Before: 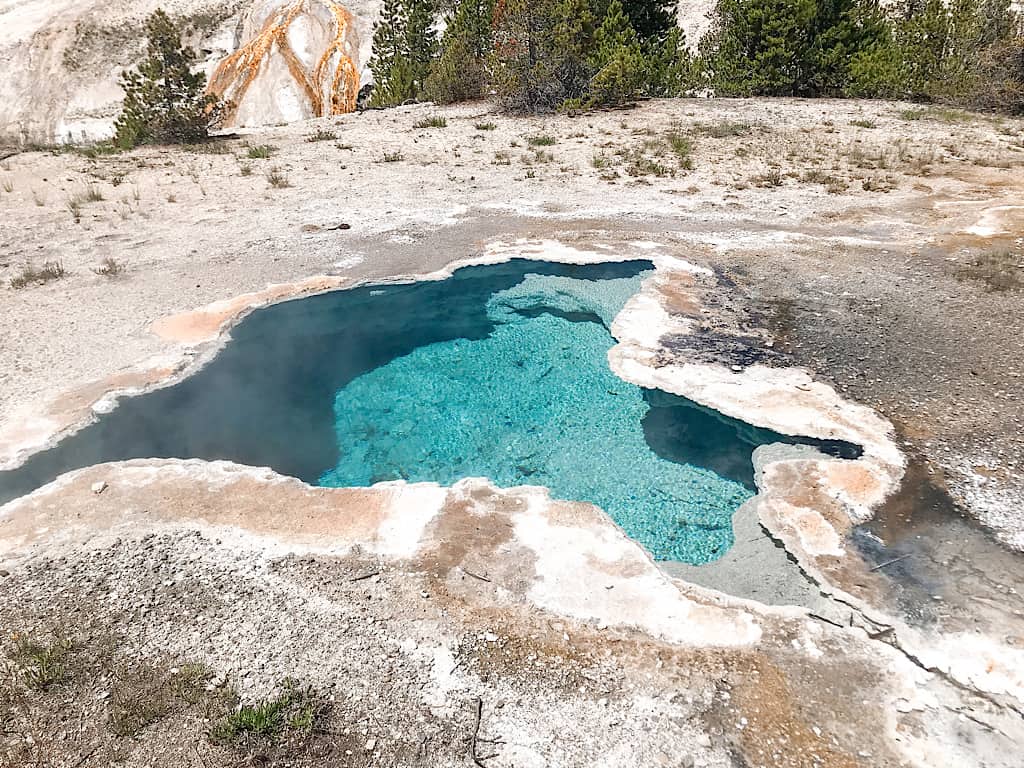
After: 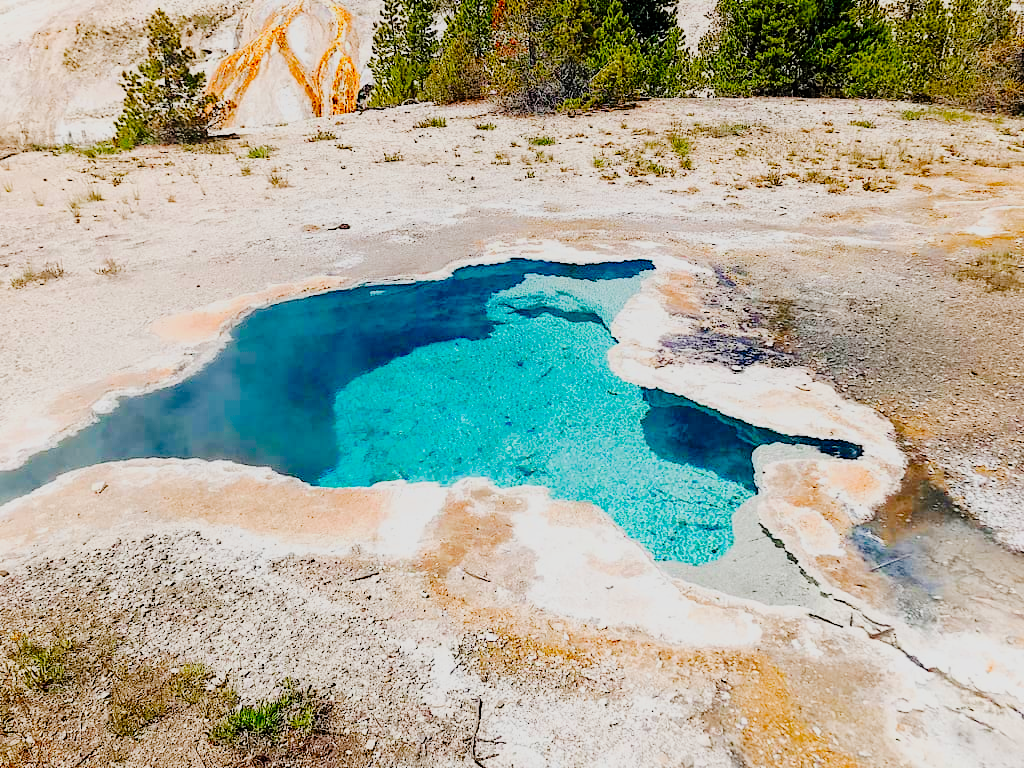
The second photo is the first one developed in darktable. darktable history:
filmic rgb: black relative exposure -8.79 EV, white relative exposure 4.98 EV, threshold 6 EV, target black luminance 0%, hardness 3.77, latitude 66.34%, contrast 0.822, highlights saturation mix 10%, shadows ↔ highlights balance 20%, add noise in highlights 0.1, color science v4 (2020), iterations of high-quality reconstruction 0, type of noise poissonian, enable highlight reconstruction true
tone curve: curves: ch0 [(0, 0) (0.003, 0.003) (0.011, 0.005) (0.025, 0.008) (0.044, 0.012) (0.069, 0.02) (0.1, 0.031) (0.136, 0.047) (0.177, 0.088) (0.224, 0.141) (0.277, 0.222) (0.335, 0.32) (0.399, 0.422) (0.468, 0.523) (0.543, 0.623) (0.623, 0.716) (0.709, 0.796) (0.801, 0.878) (0.898, 0.957) (1, 1)], preserve colors none
color balance rgb: perceptual saturation grading › global saturation 35%, perceptual saturation grading › highlights -25%, perceptual saturation grading › shadows 50%
shadows and highlights: shadows -70, highlights 35, soften with gaussian
